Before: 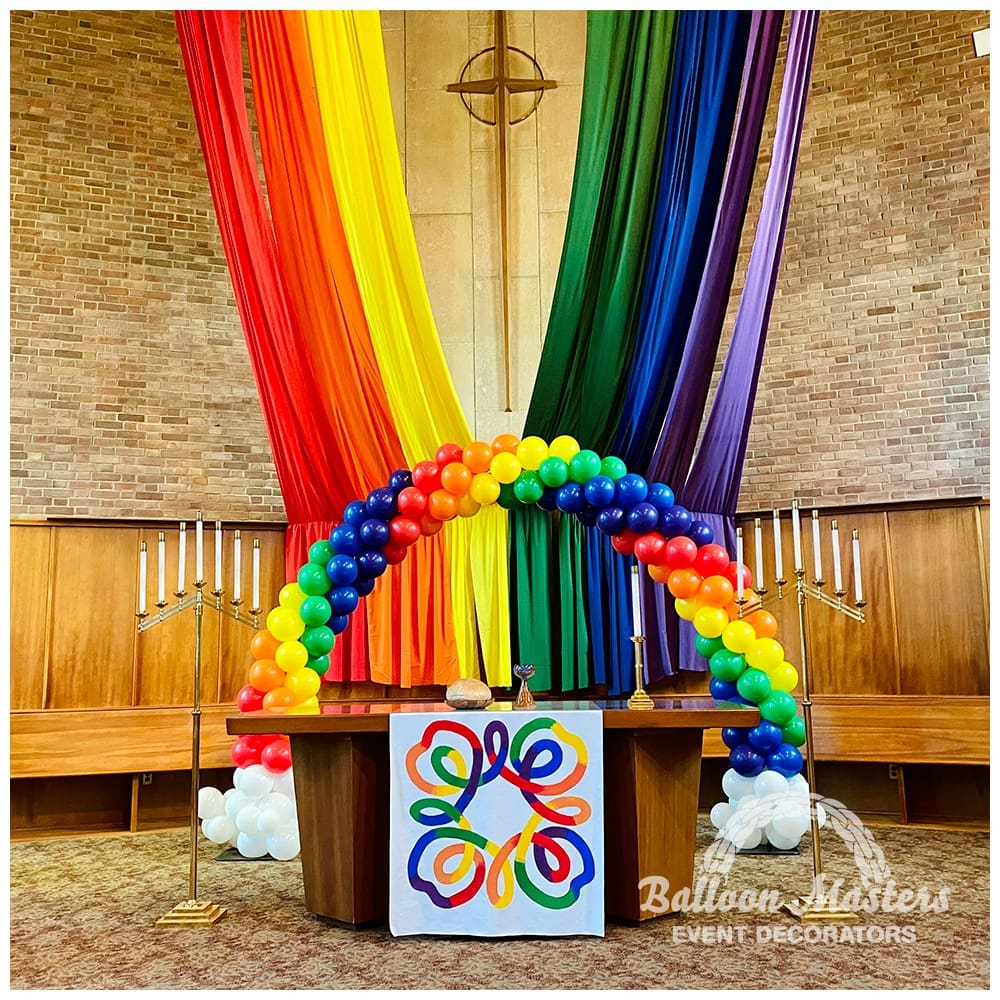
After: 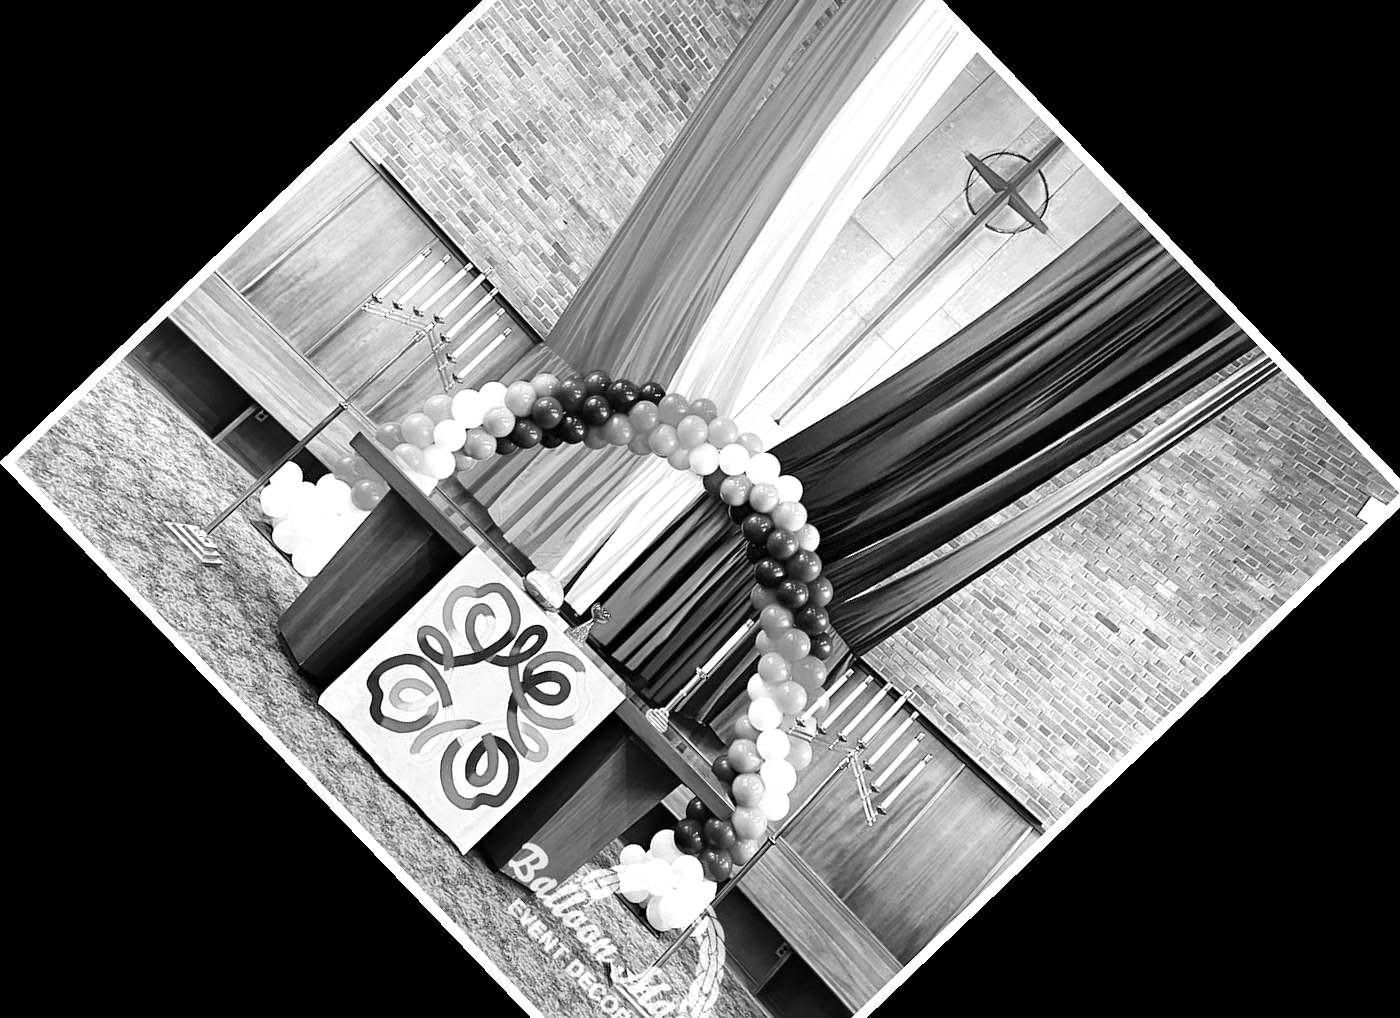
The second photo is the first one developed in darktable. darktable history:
haze removal: compatibility mode true, adaptive false
exposure: black level correction 0, exposure 0.7 EV, compensate exposure bias true, compensate highlight preservation false
crop and rotate: angle -46.26°, top 16.234%, right 0.912%, bottom 11.704%
monochrome: on, module defaults
